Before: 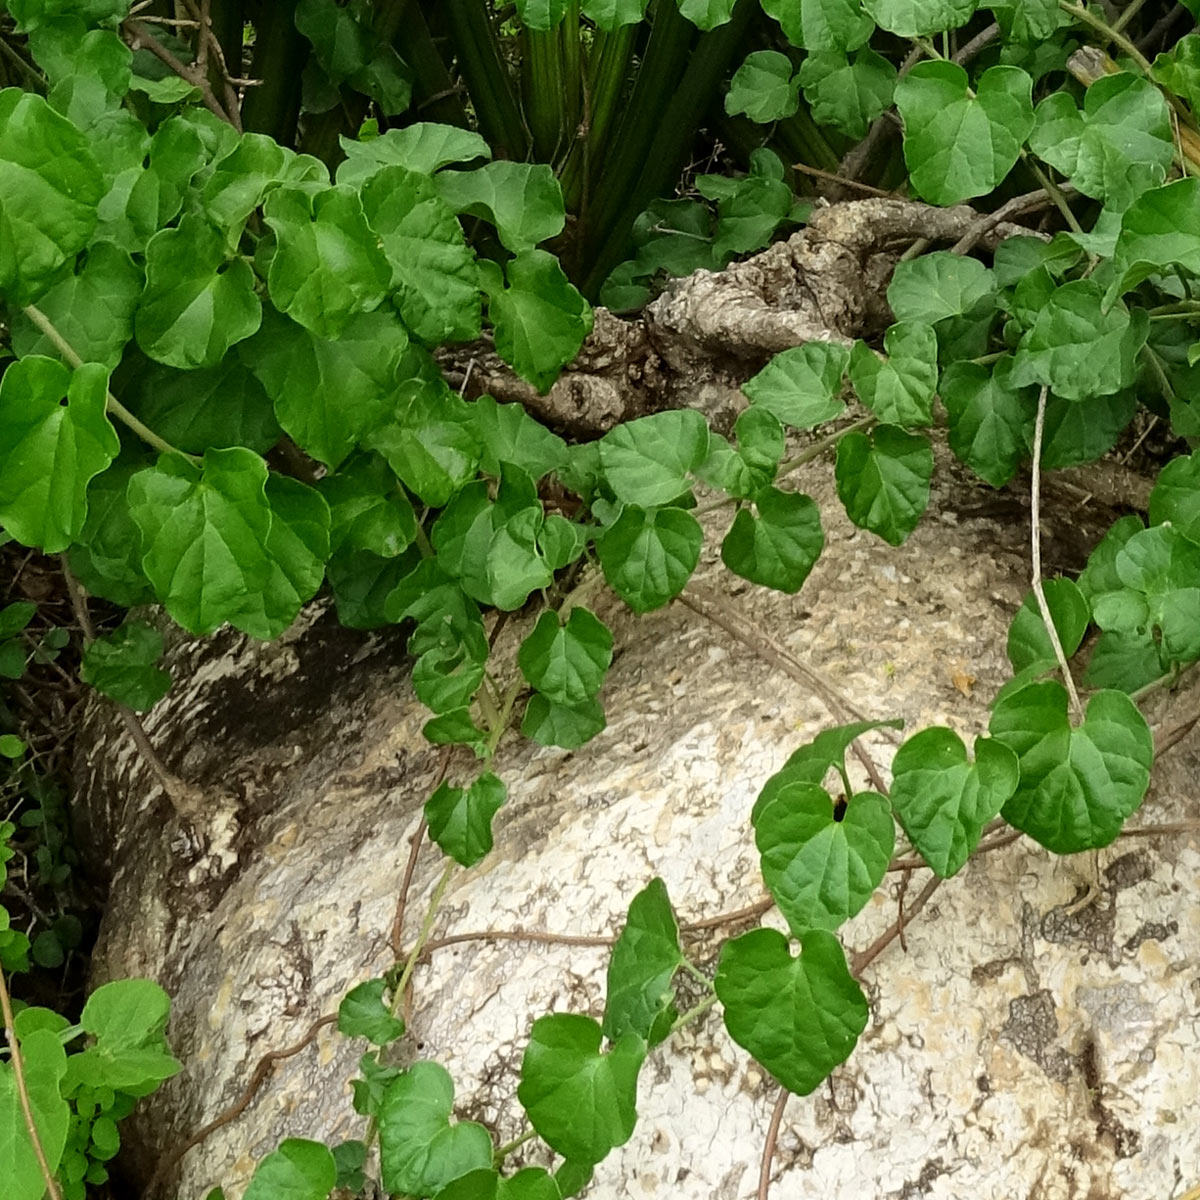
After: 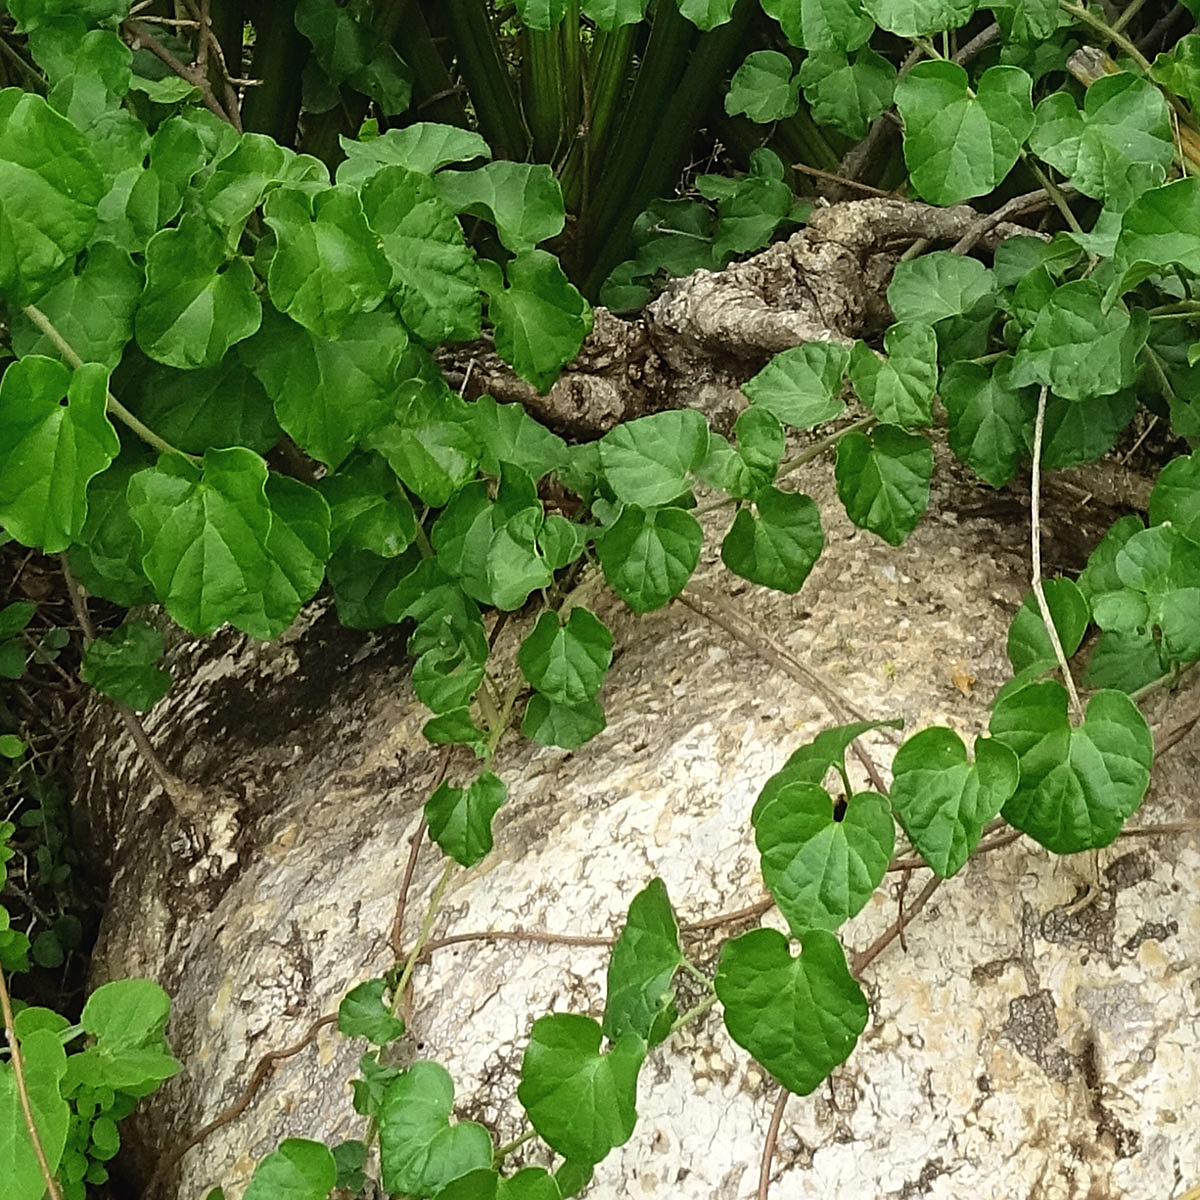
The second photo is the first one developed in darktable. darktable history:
exposure: black level correction -0.003, exposure 0.04 EV, compensate highlight preservation false
sharpen: on, module defaults
